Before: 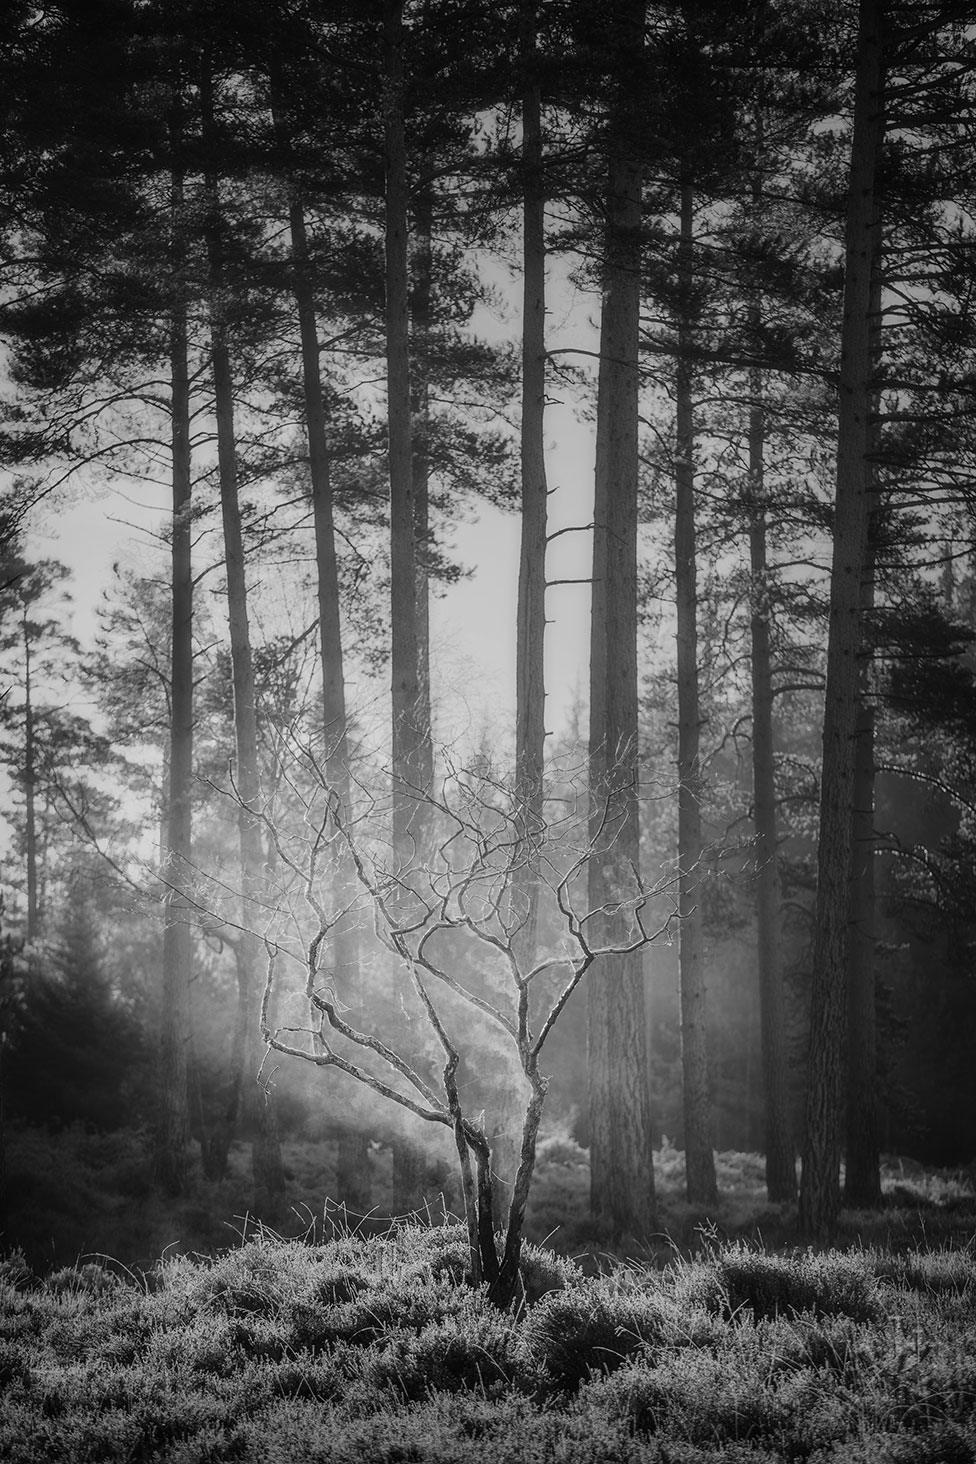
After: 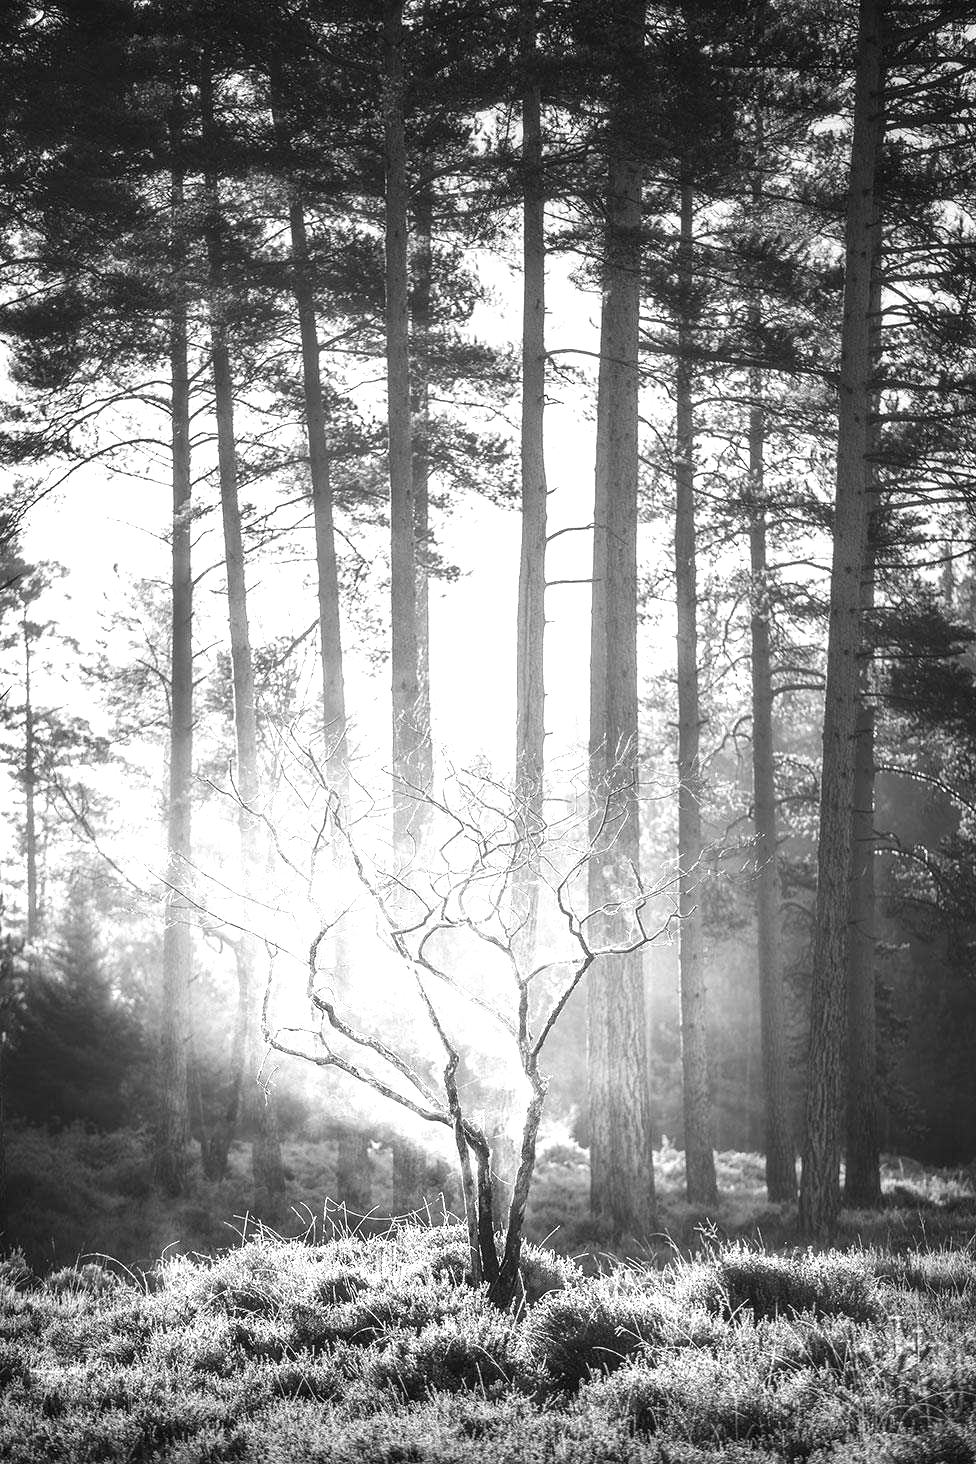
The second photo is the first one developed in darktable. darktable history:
exposure: black level correction 0, exposure 1.742 EV, compensate highlight preservation false
